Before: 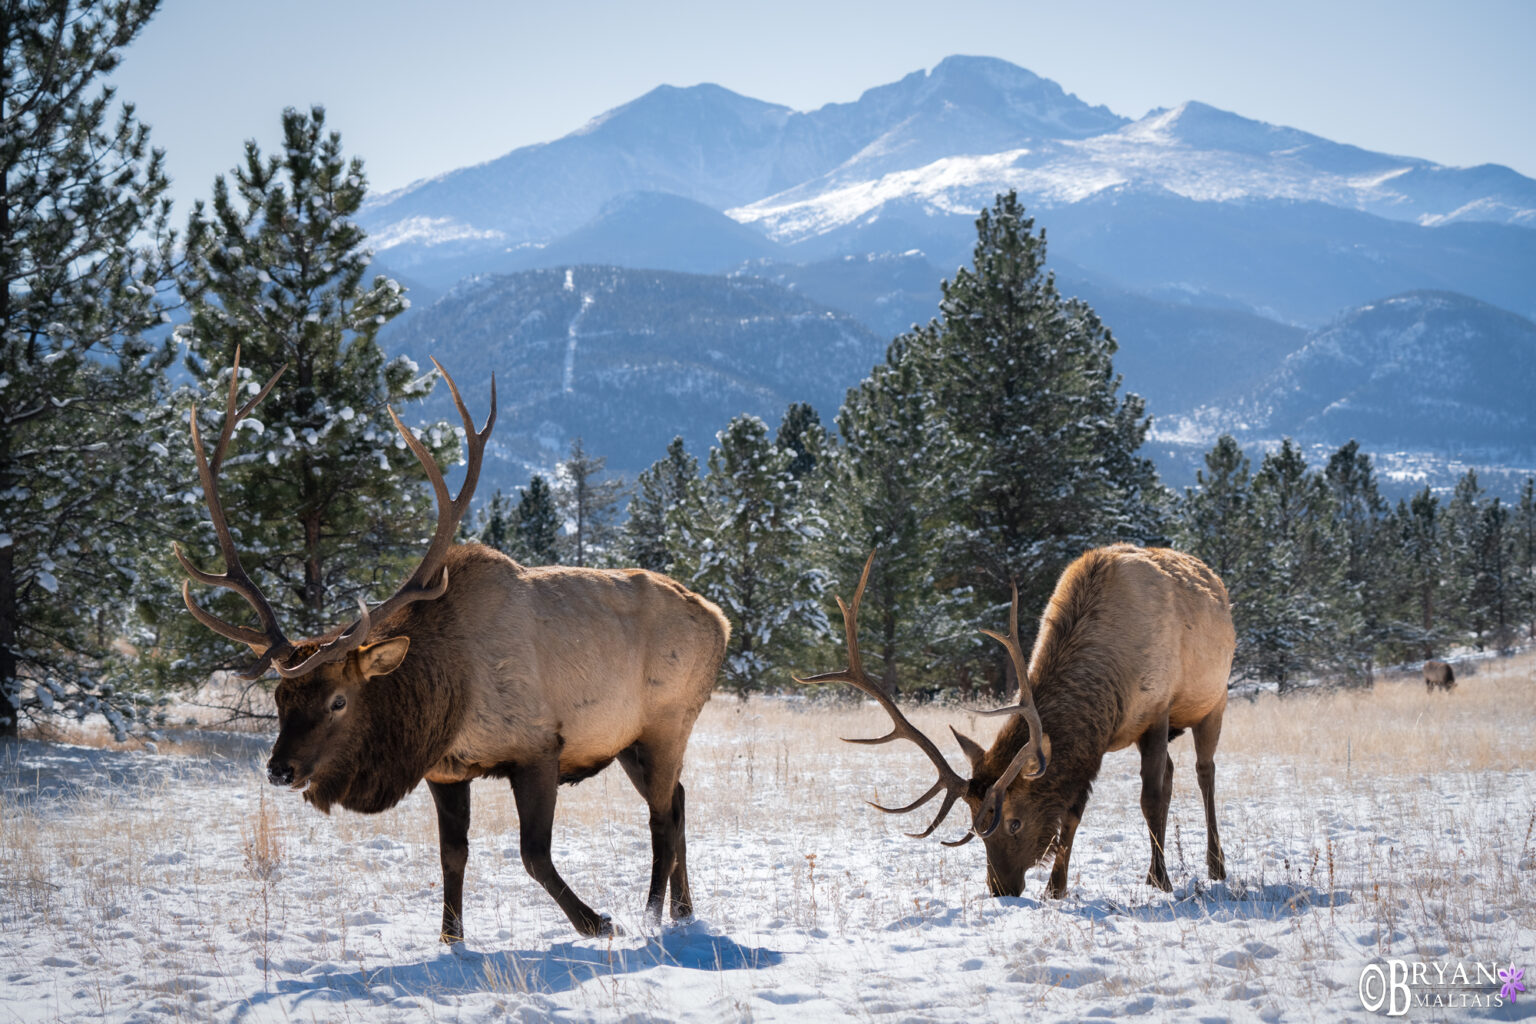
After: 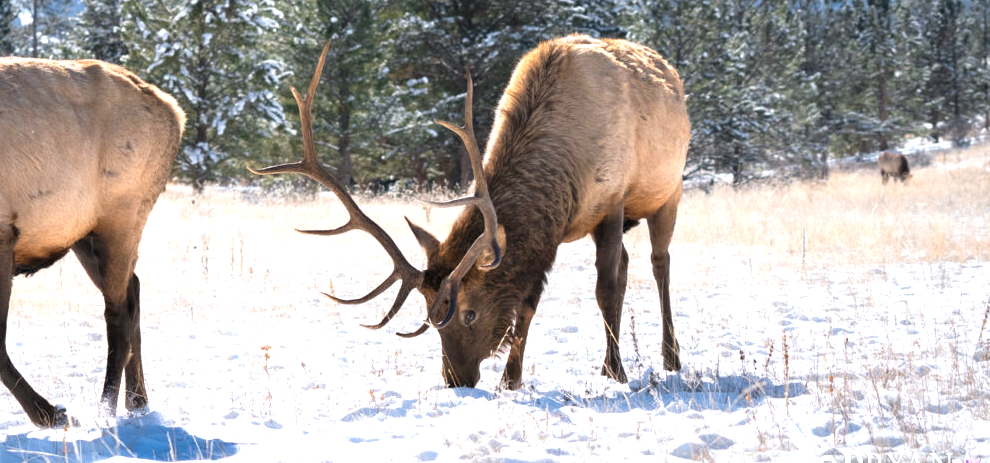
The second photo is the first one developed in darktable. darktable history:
exposure: black level correction 0, exposure 0.89 EV, compensate highlight preservation false
crop and rotate: left 35.503%, top 49.777%, bottom 4.972%
